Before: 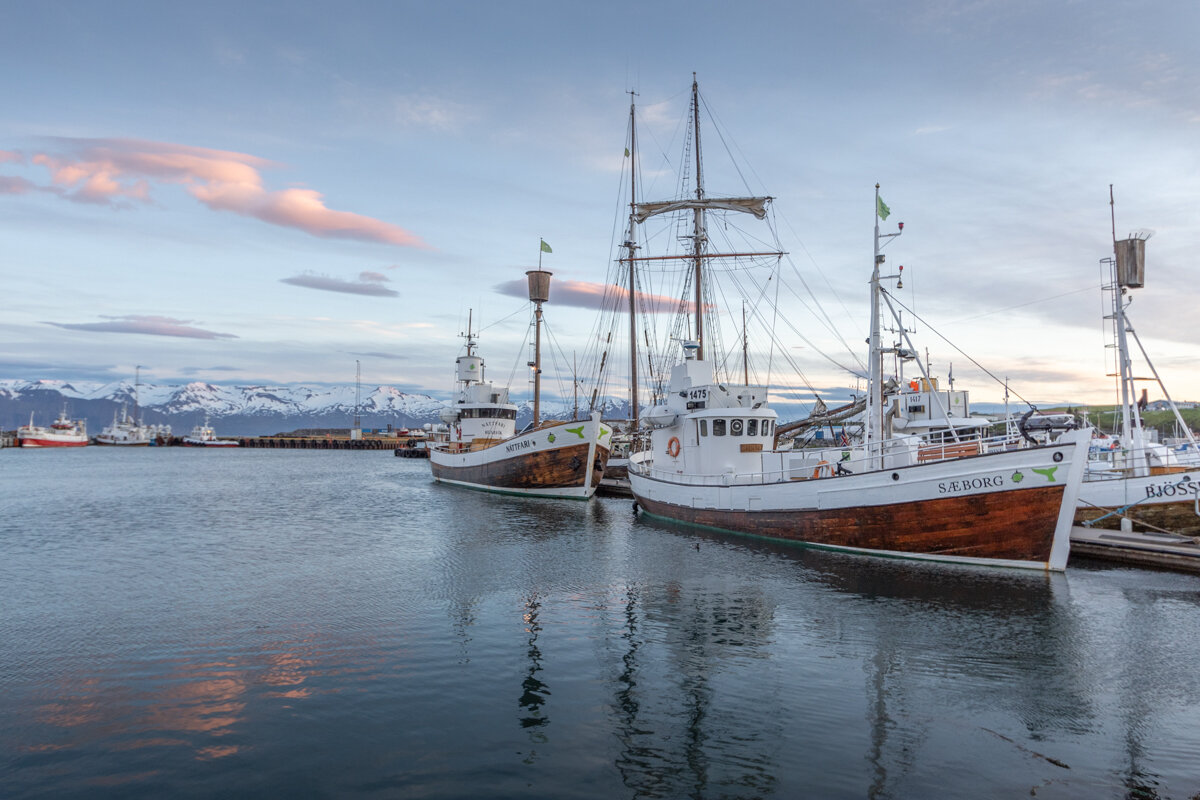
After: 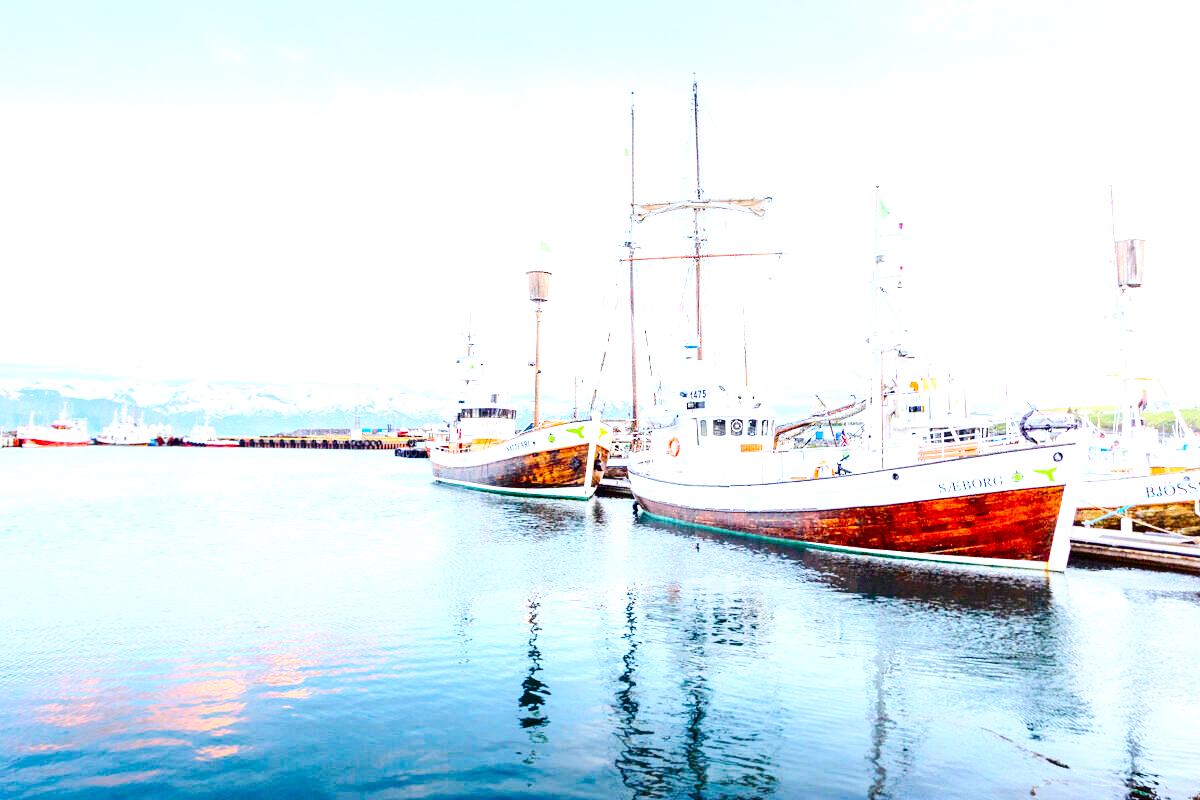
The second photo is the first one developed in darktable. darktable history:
color balance rgb: linear chroma grading › global chroma 15%, perceptual saturation grading › global saturation 30%
contrast brightness saturation: contrast 0.21, brightness -0.11, saturation 0.21
base curve: curves: ch0 [(0, 0) (0.036, 0.025) (0.121, 0.166) (0.206, 0.329) (0.605, 0.79) (1, 1)], preserve colors none
exposure: black level correction 0, exposure 2.138 EV, compensate exposure bias true, compensate highlight preservation false
